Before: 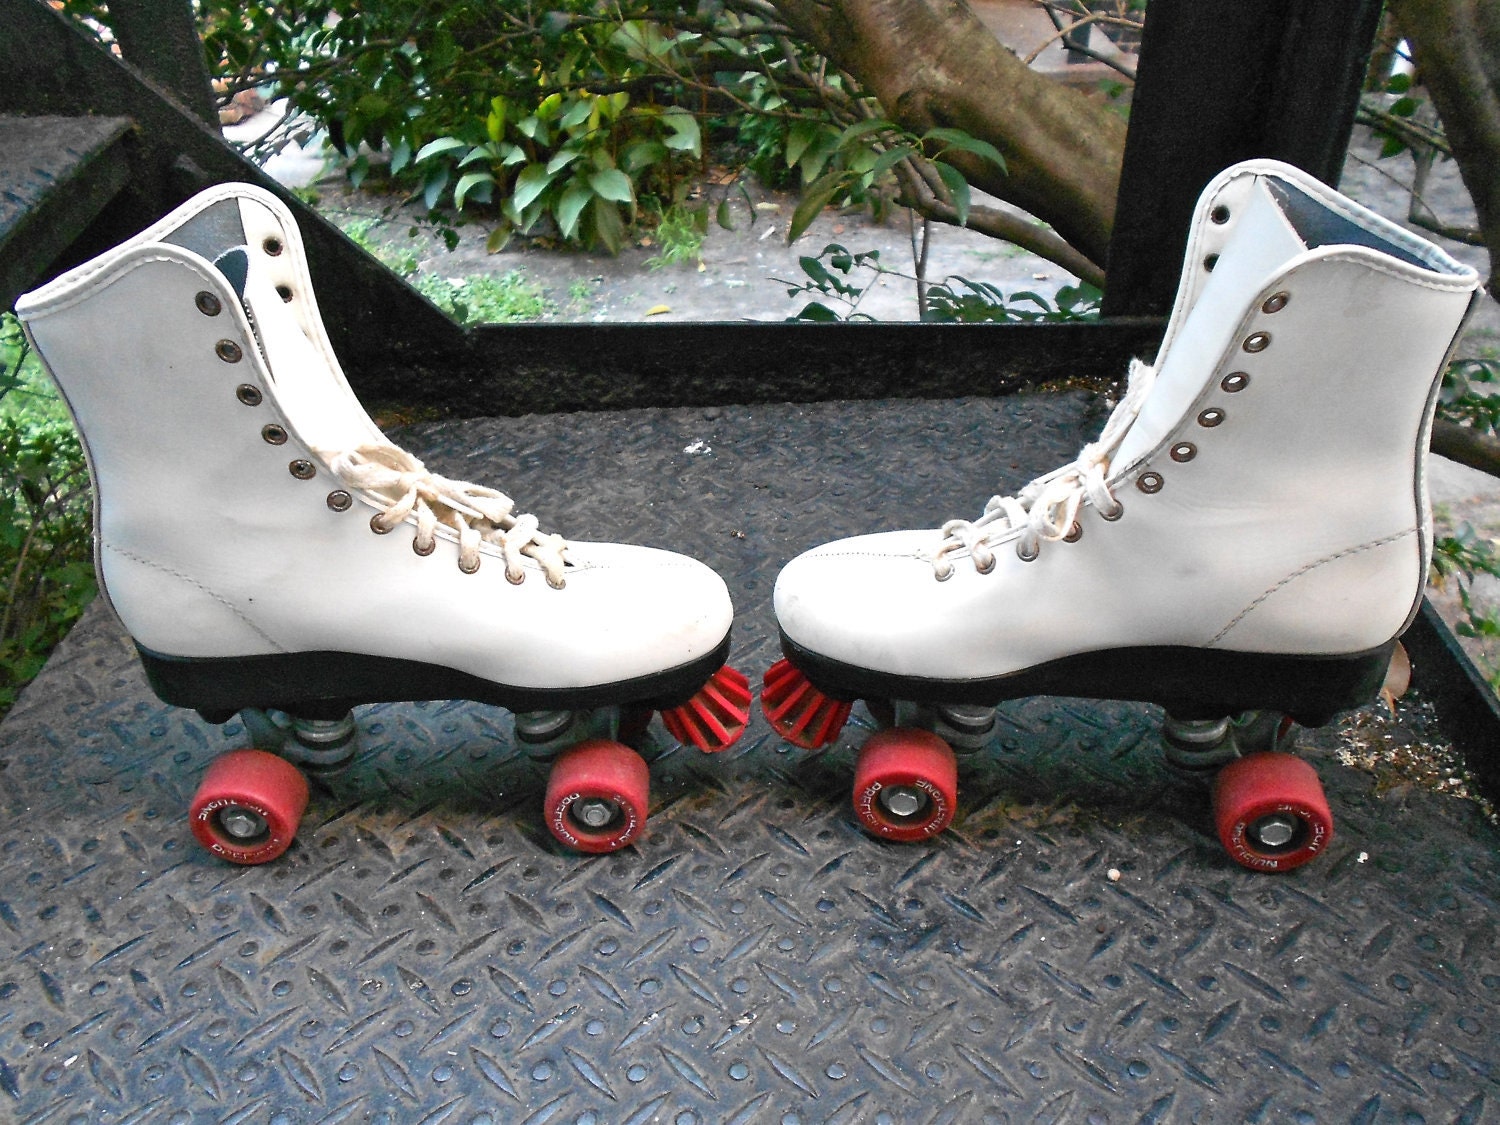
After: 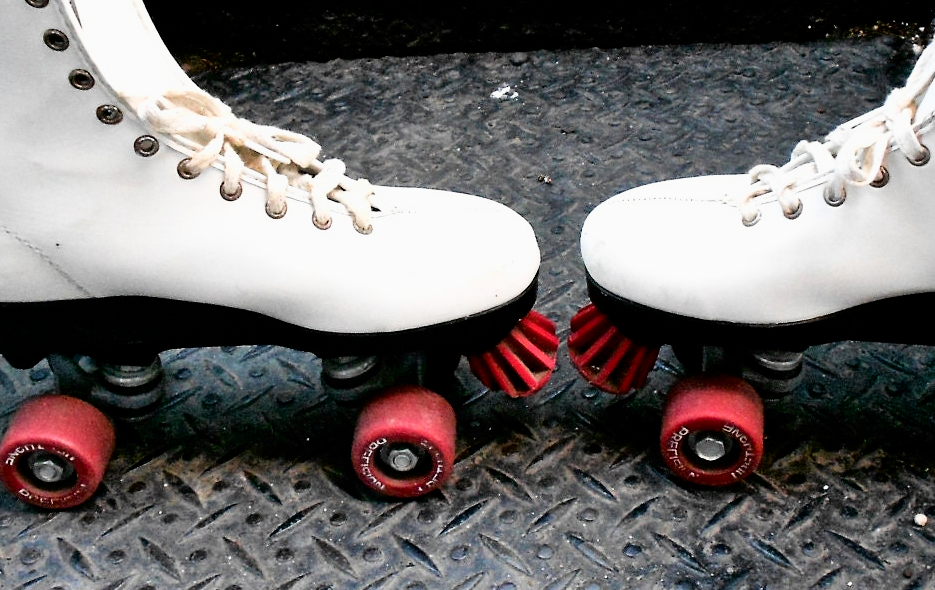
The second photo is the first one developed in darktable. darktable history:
tone curve: curves: ch0 [(0, 0) (0.003, 0.001) (0.011, 0.005) (0.025, 0.01) (0.044, 0.019) (0.069, 0.029) (0.1, 0.042) (0.136, 0.078) (0.177, 0.129) (0.224, 0.182) (0.277, 0.246) (0.335, 0.318) (0.399, 0.396) (0.468, 0.481) (0.543, 0.573) (0.623, 0.672) (0.709, 0.777) (0.801, 0.881) (0.898, 0.975) (1, 1)], color space Lab, independent channels, preserve colors none
contrast brightness saturation: contrast 0.039, saturation 0.07
crop: left 12.873%, top 31.636%, right 24.787%, bottom 15.865%
filmic rgb: black relative exposure -5.04 EV, white relative exposure 3.53 EV, hardness 3.16, contrast 1.2, highlights saturation mix -48.57%
